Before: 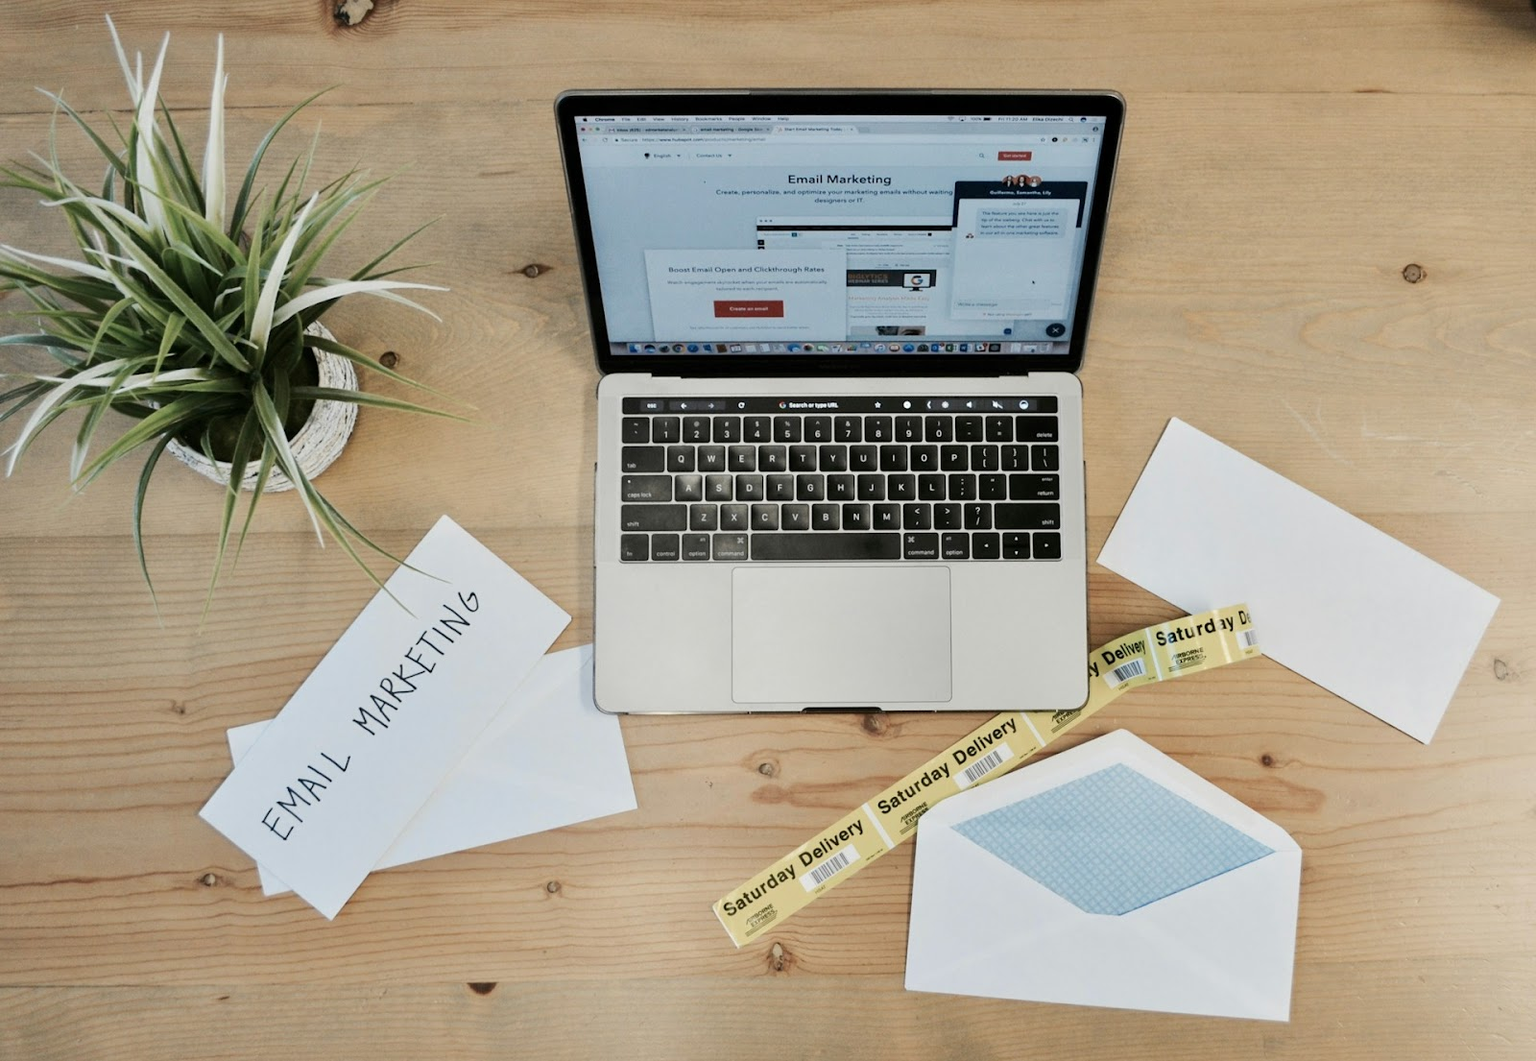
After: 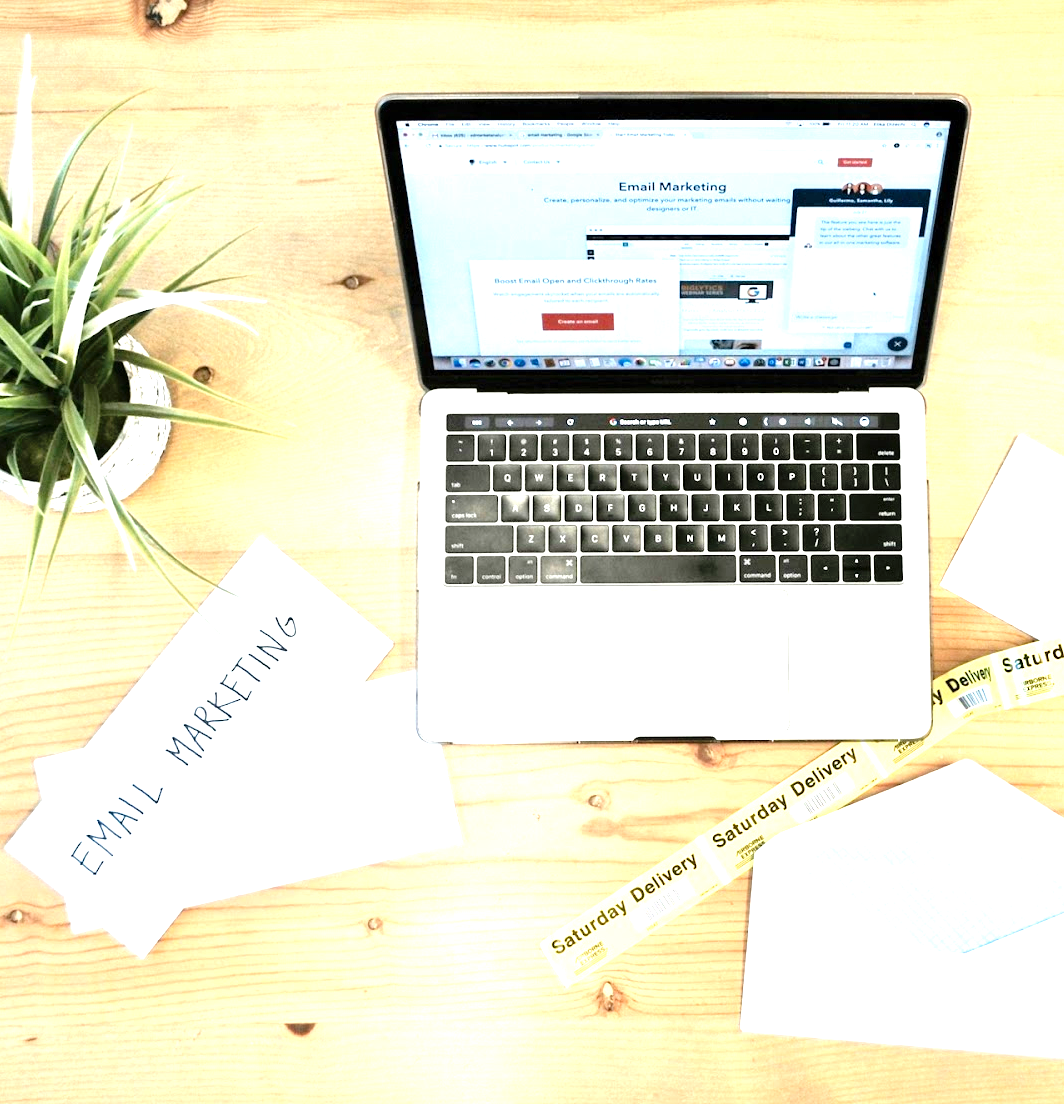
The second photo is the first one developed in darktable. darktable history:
crop and rotate: left 12.653%, right 20.83%
levels: levels [0, 0.281, 0.562]
tone equalizer: -8 EV 0.282 EV, -7 EV 0.456 EV, -6 EV 0.447 EV, -5 EV 0.227 EV, -3 EV -0.274 EV, -2 EV -0.394 EV, -1 EV -0.405 EV, +0 EV -0.278 EV, edges refinement/feathering 500, mask exposure compensation -1.57 EV, preserve details no
